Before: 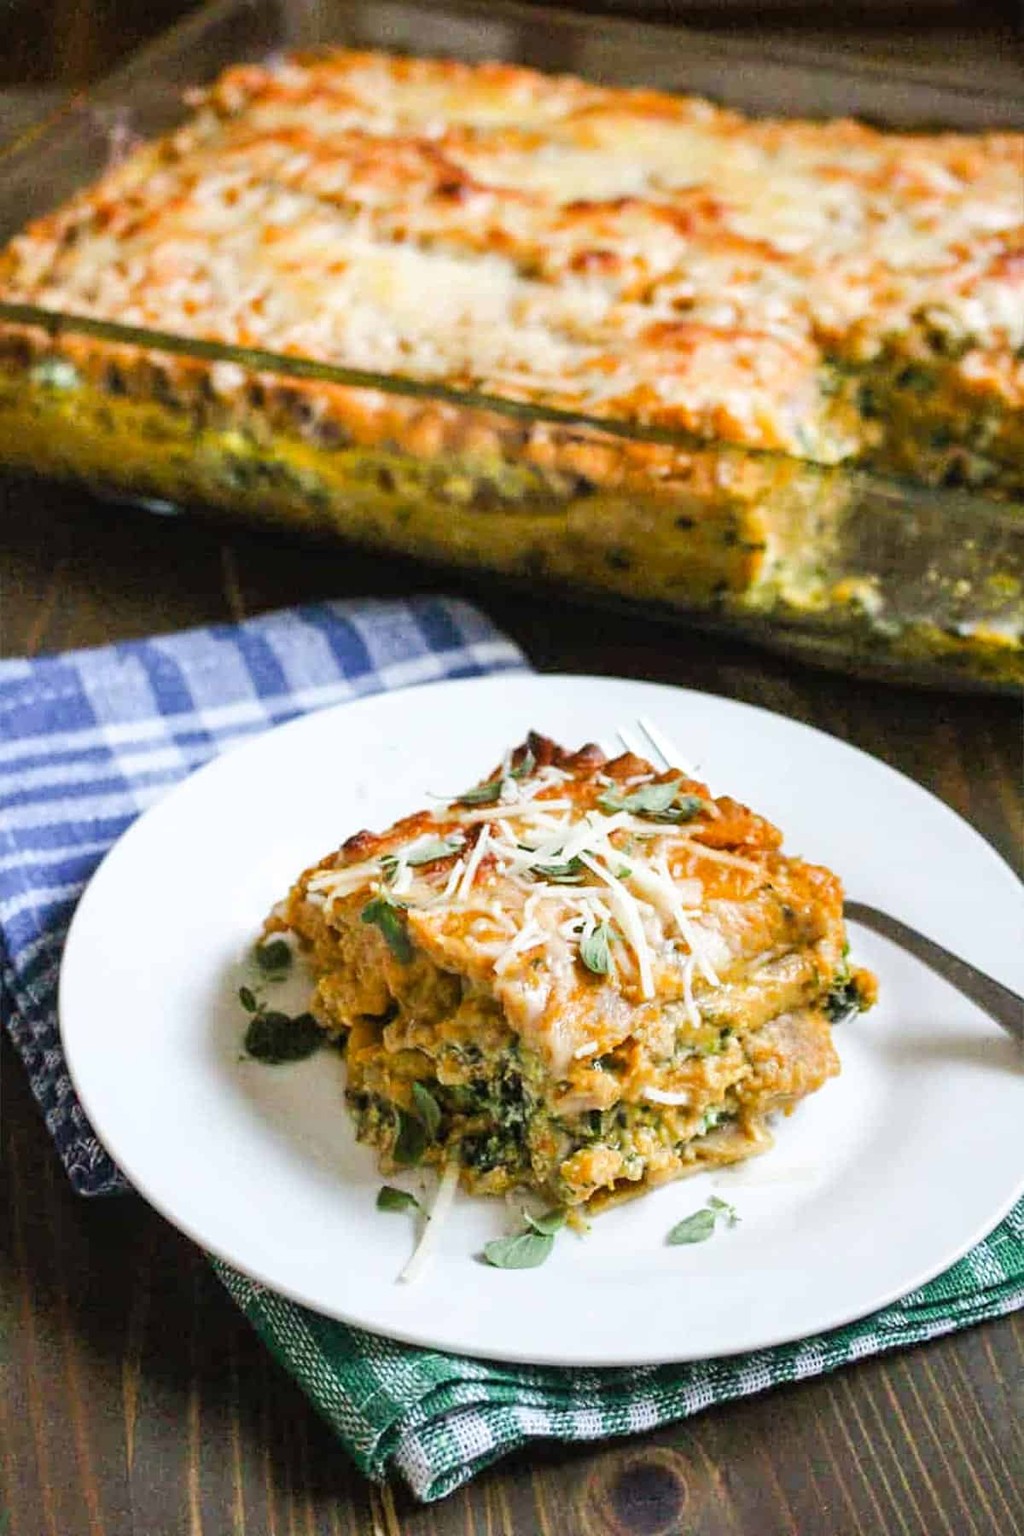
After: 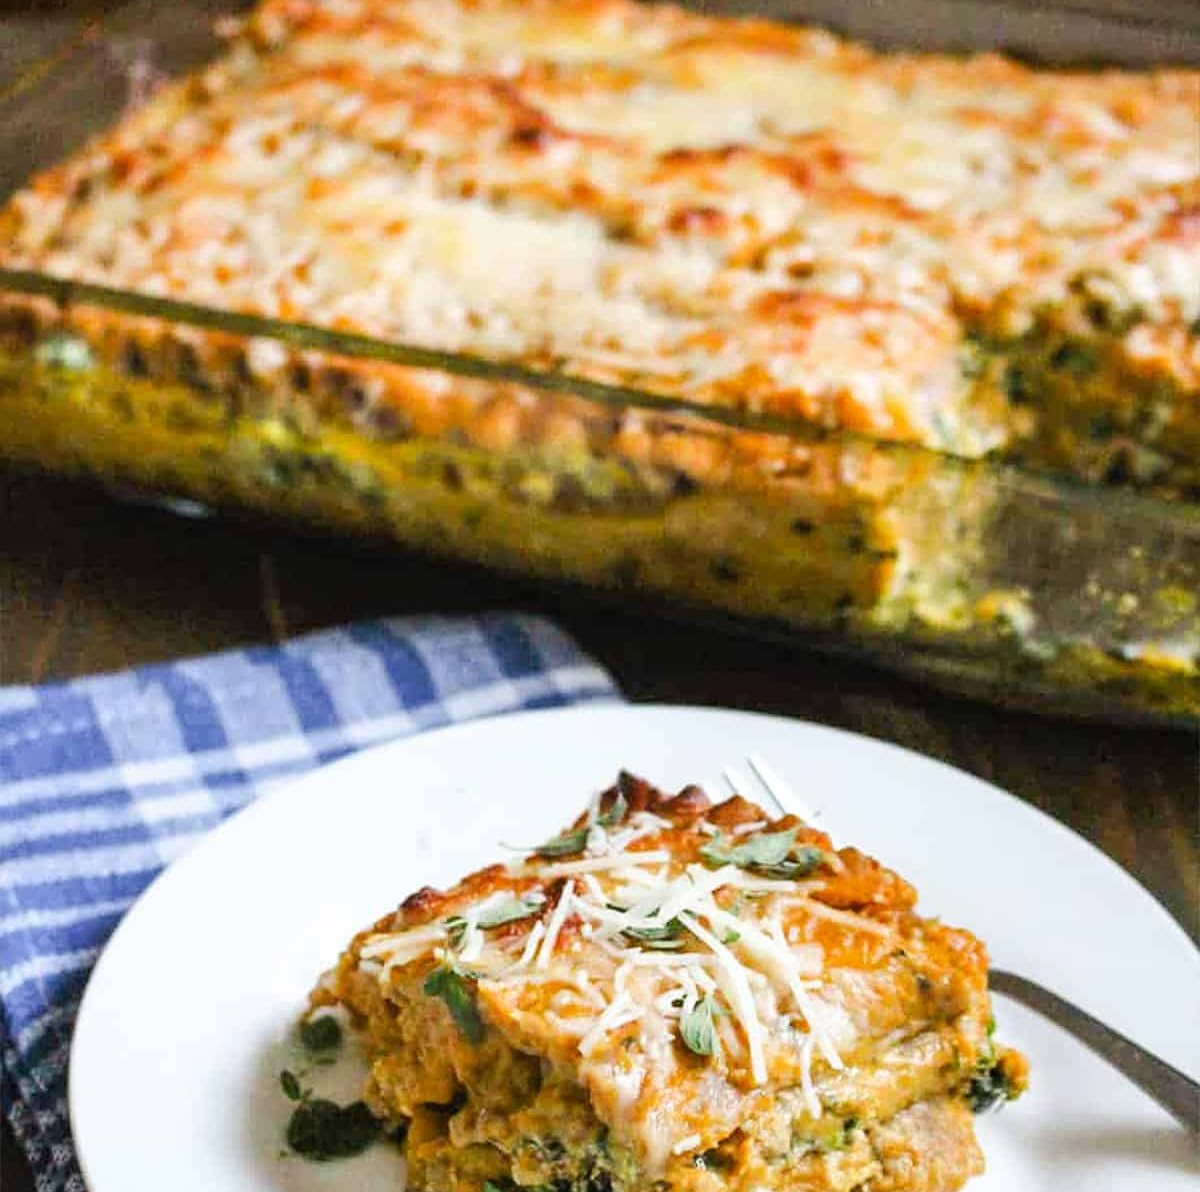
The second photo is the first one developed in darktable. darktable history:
crop and rotate: top 4.798%, bottom 28.949%
